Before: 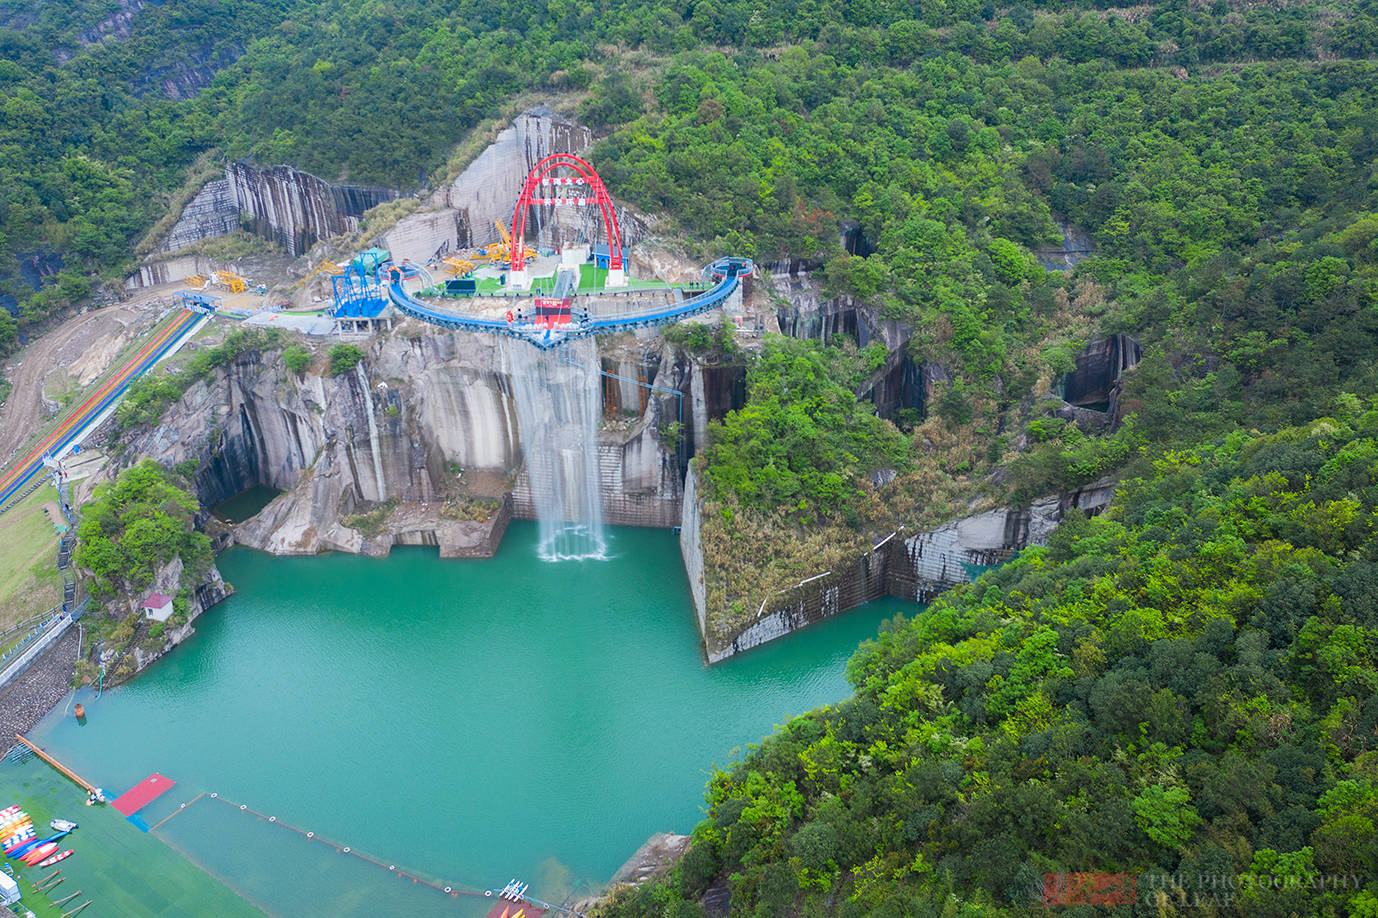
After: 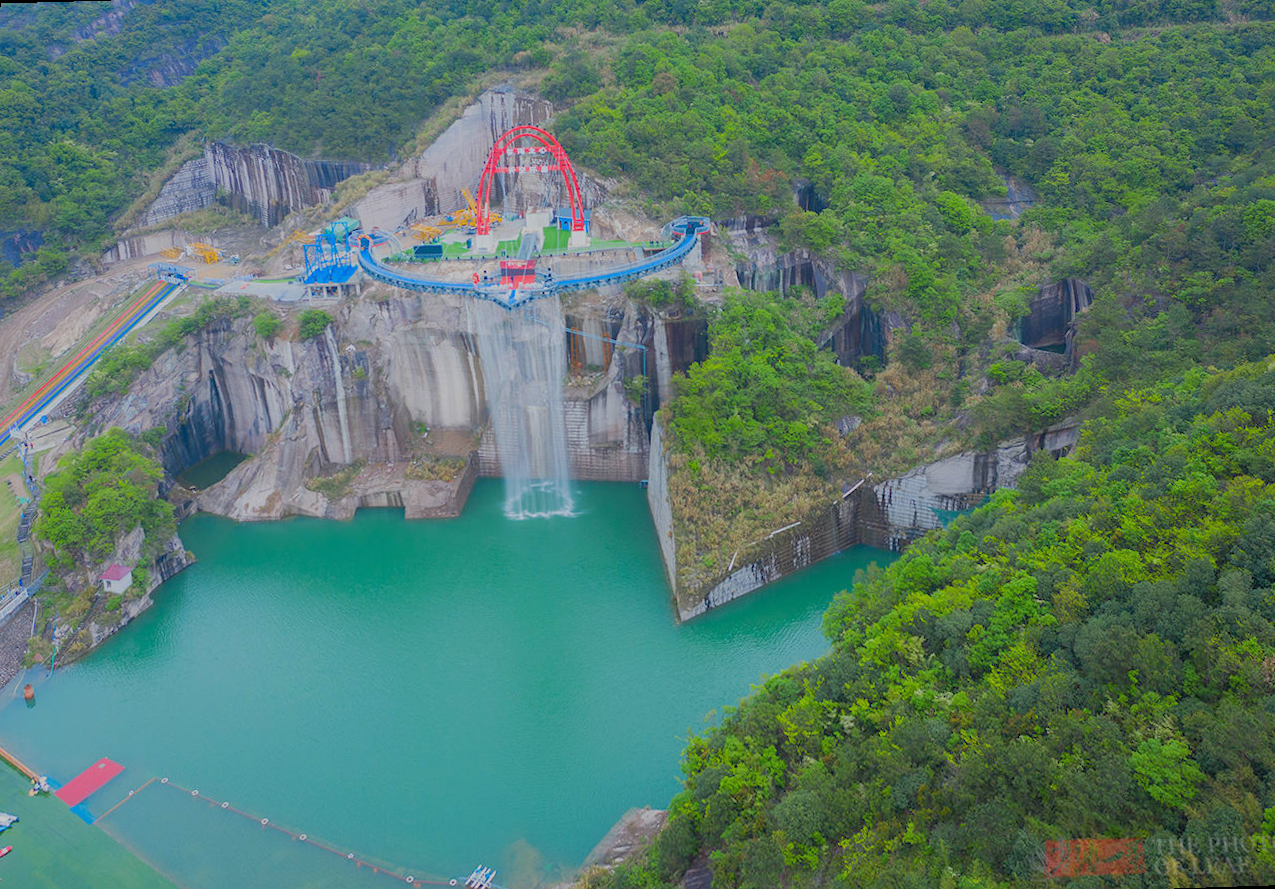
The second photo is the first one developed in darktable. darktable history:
color balance rgb: contrast -30%
rotate and perspective: rotation -1.68°, lens shift (vertical) -0.146, crop left 0.049, crop right 0.912, crop top 0.032, crop bottom 0.96
